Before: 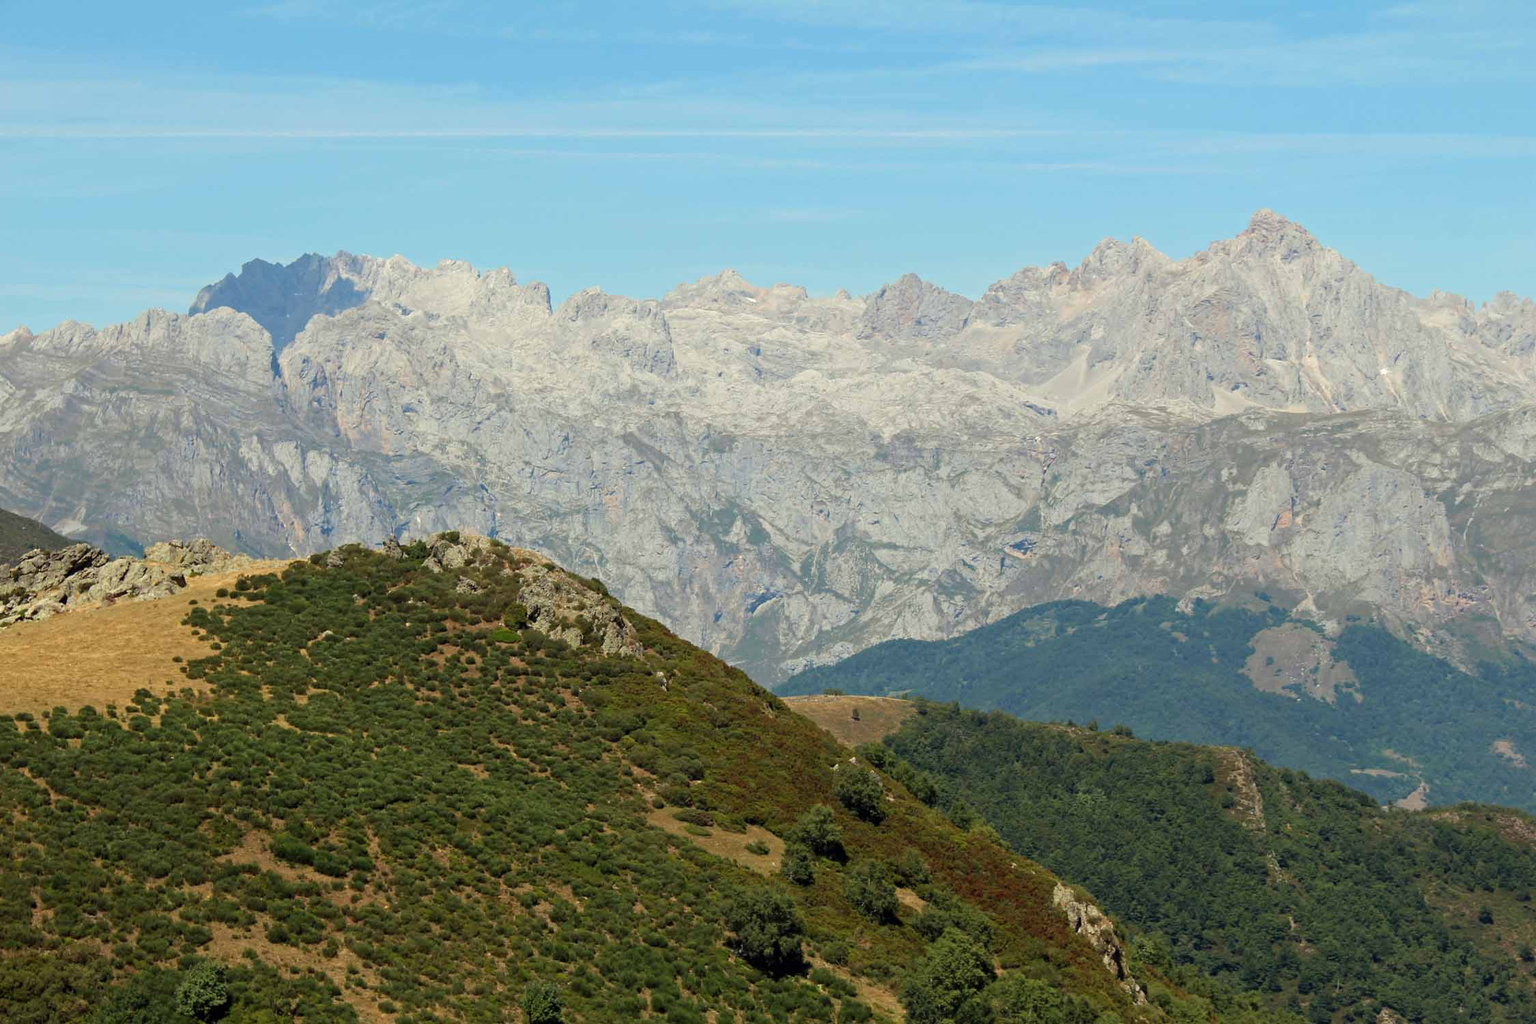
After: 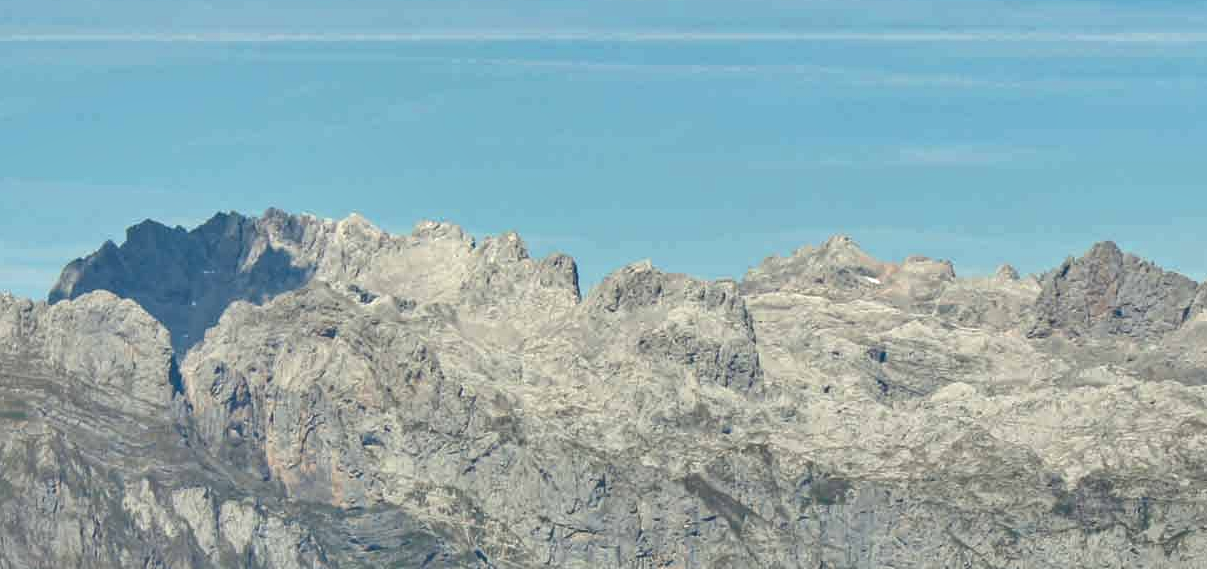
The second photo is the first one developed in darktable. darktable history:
local contrast: highlights 21%, detail 150%
shadows and highlights: shadows 43.69, white point adjustment -1.36, soften with gaussian
crop: left 10.159%, top 10.665%, right 36.174%, bottom 51.373%
